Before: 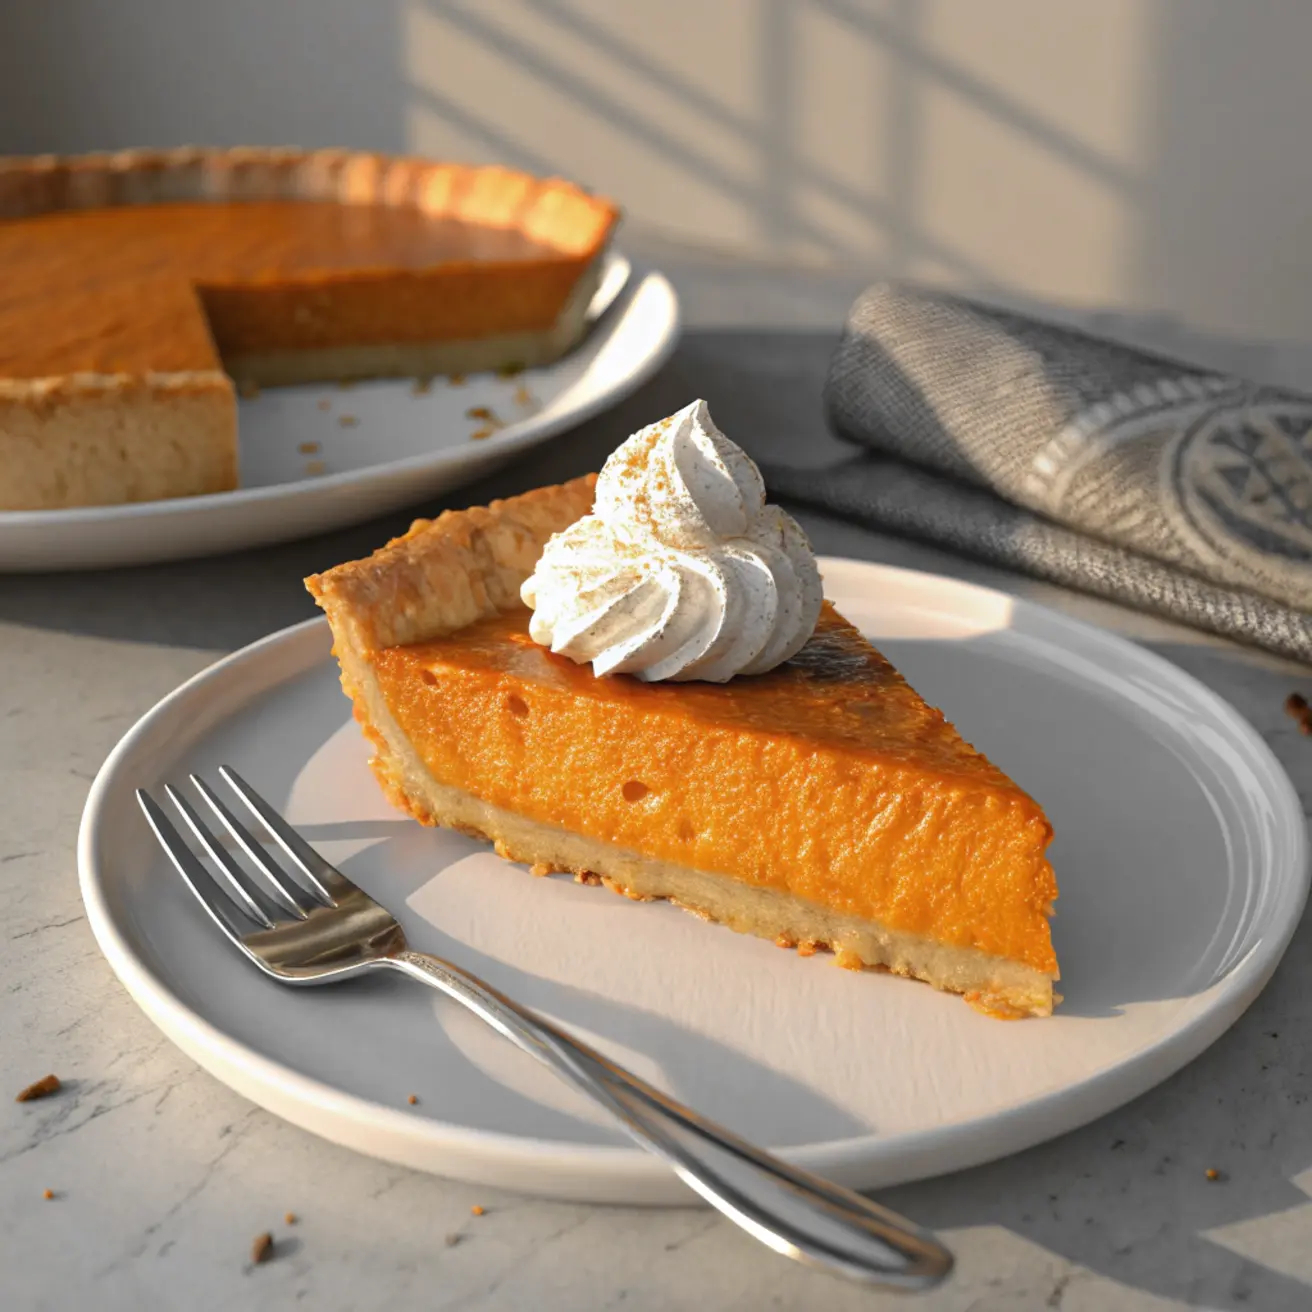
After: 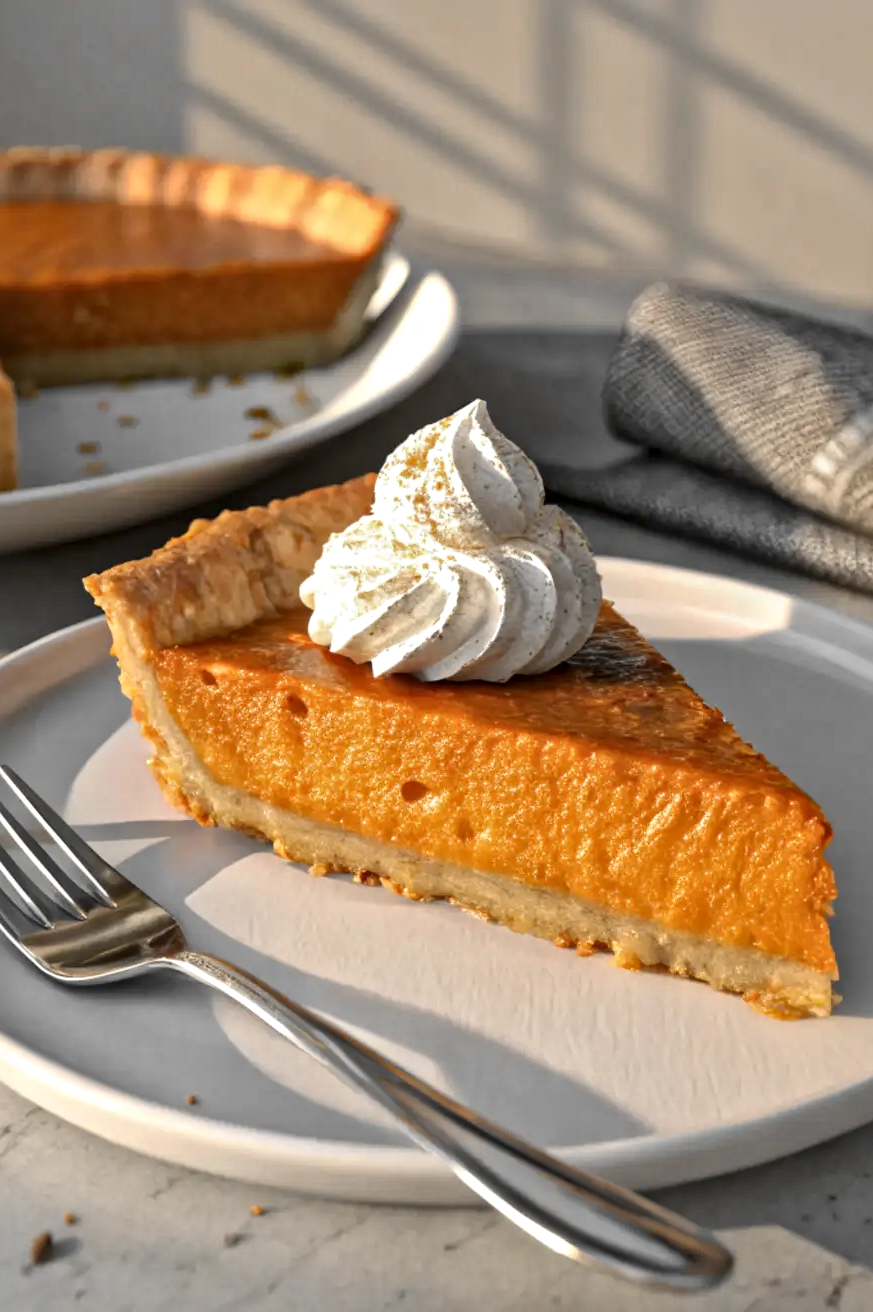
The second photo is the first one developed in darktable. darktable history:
local contrast: mode bilateral grid, contrast 20, coarseness 19, detail 163%, midtone range 0.2
crop: left 16.899%, right 16.556%
